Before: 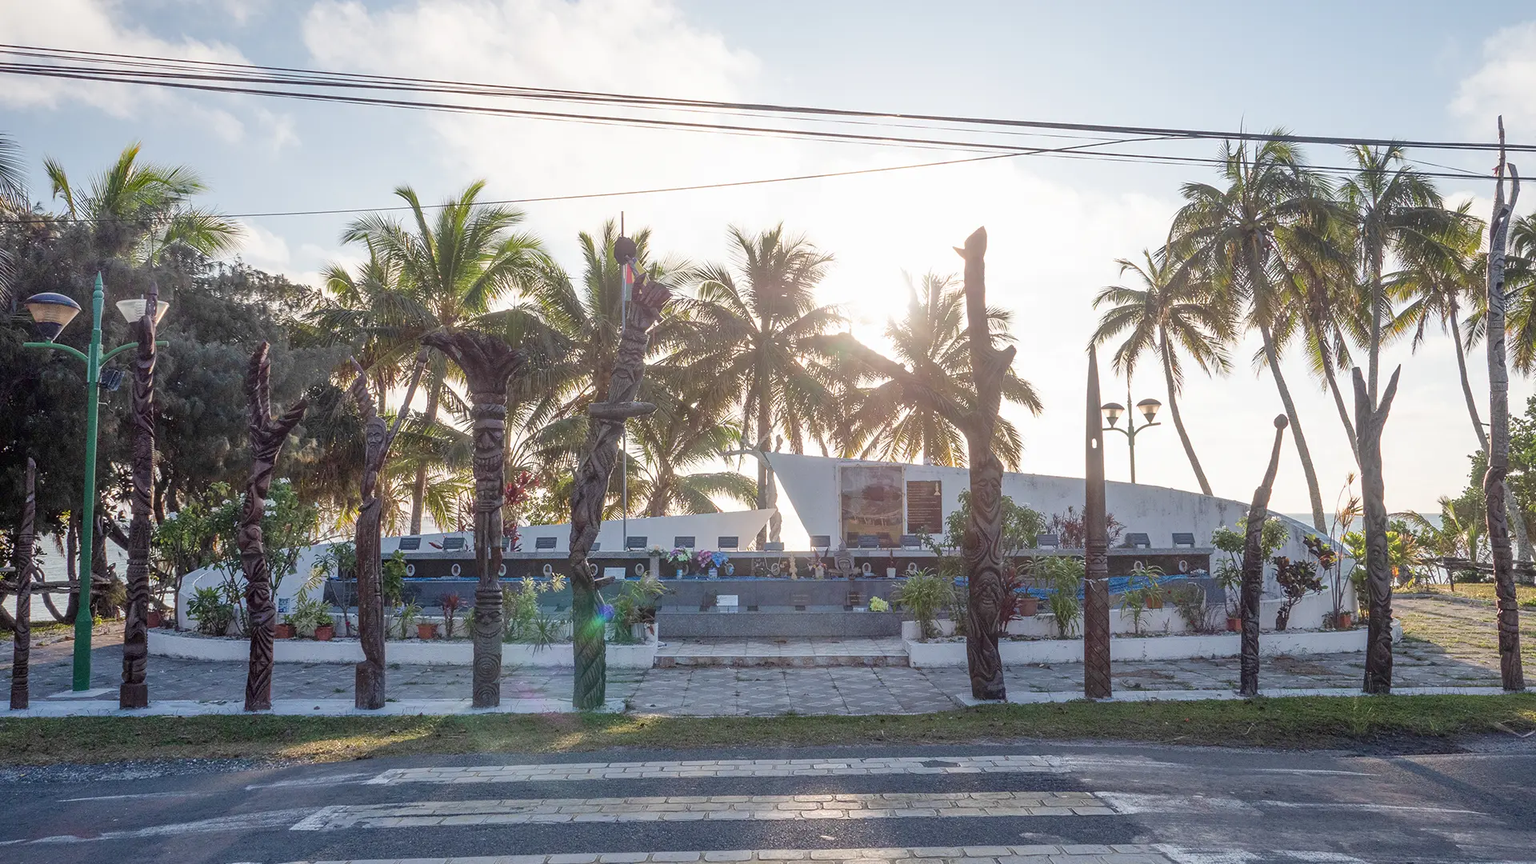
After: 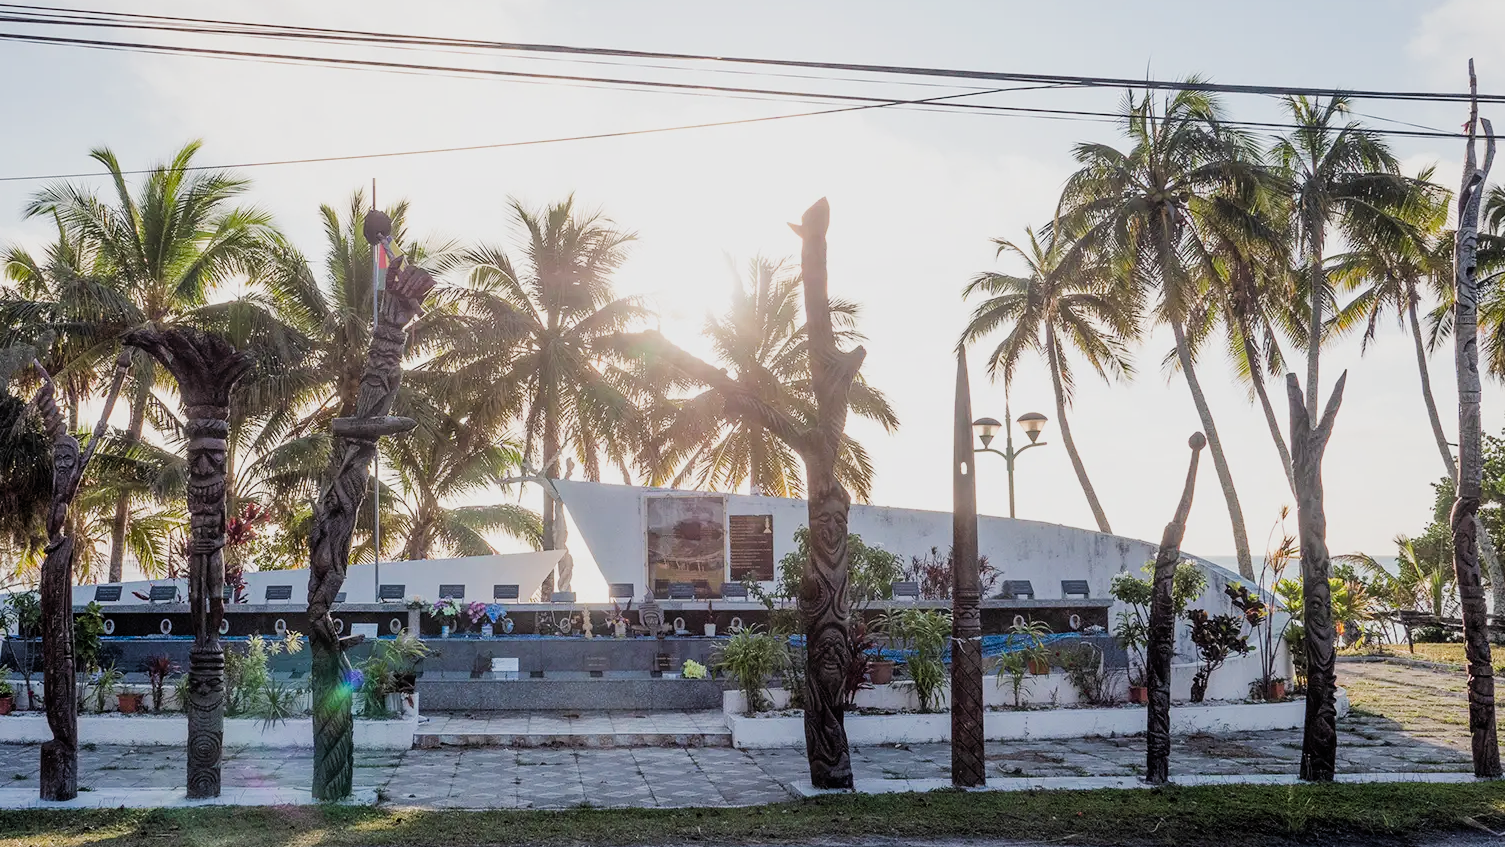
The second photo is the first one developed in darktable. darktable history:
filmic rgb: black relative exposure -5.01 EV, white relative exposure 3.98 EV, hardness 2.88, contrast 1.41, highlights saturation mix -30.36%
color balance rgb: perceptual saturation grading › global saturation 15.752%, perceptual saturation grading › highlights -19.368%, perceptual saturation grading › shadows 19.741%, global vibrance 9.697%
tone equalizer: edges refinement/feathering 500, mask exposure compensation -1.57 EV, preserve details no
crop and rotate: left 21.091%, top 8.082%, right 0.488%, bottom 13.407%
